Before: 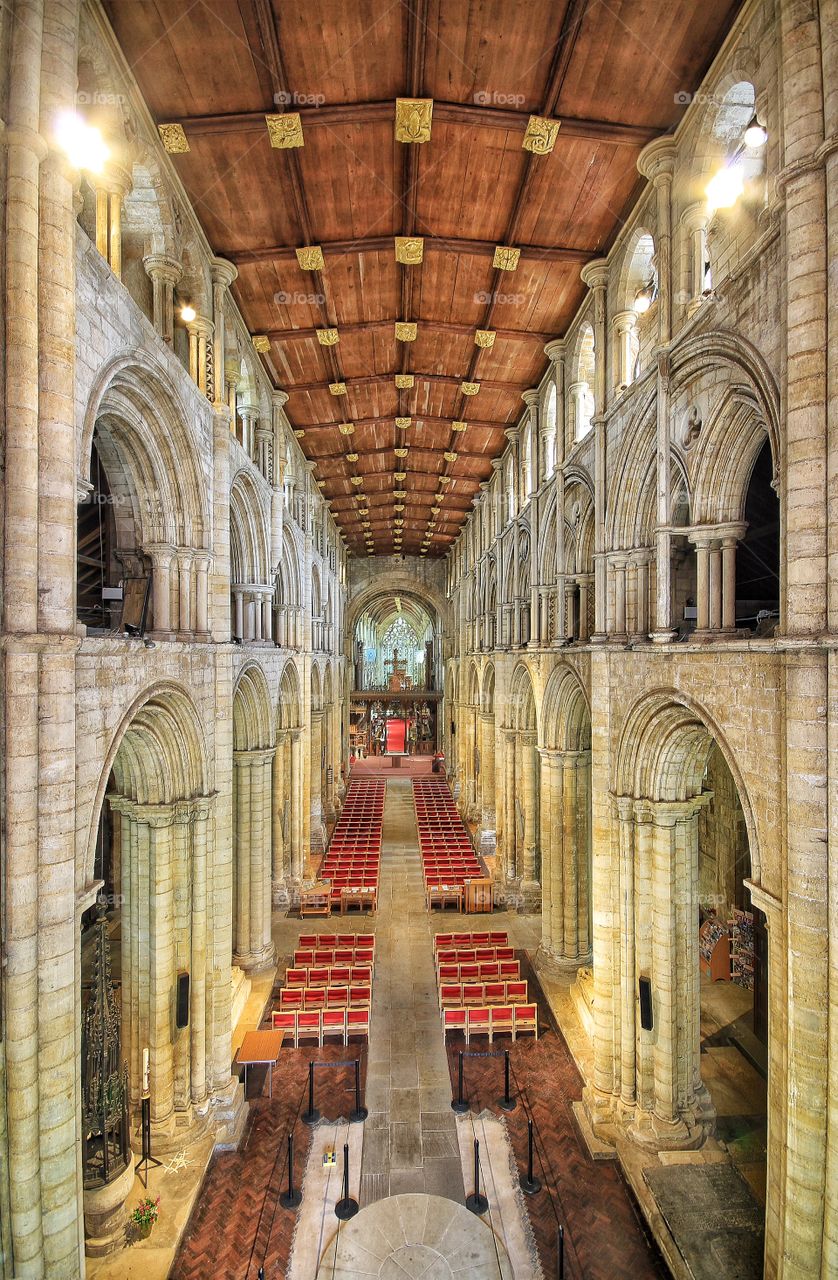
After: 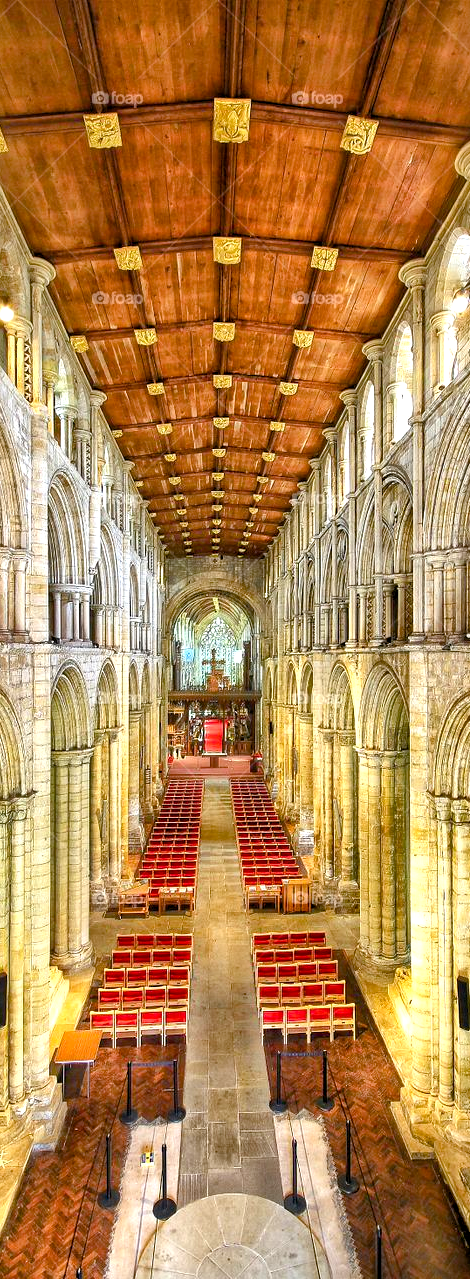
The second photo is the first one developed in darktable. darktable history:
shadows and highlights: white point adjustment 0.025, soften with gaussian
crop: left 21.735%, right 22.097%, bottom 0.014%
color balance rgb: global offset › luminance -0.483%, linear chroma grading › global chroma 9.585%, perceptual saturation grading › global saturation 20%, perceptual saturation grading › highlights -25.826%, perceptual saturation grading › shadows 25.43%, global vibrance 20%
exposure: black level correction 0, exposure 0.6 EV, compensate highlight preservation false
